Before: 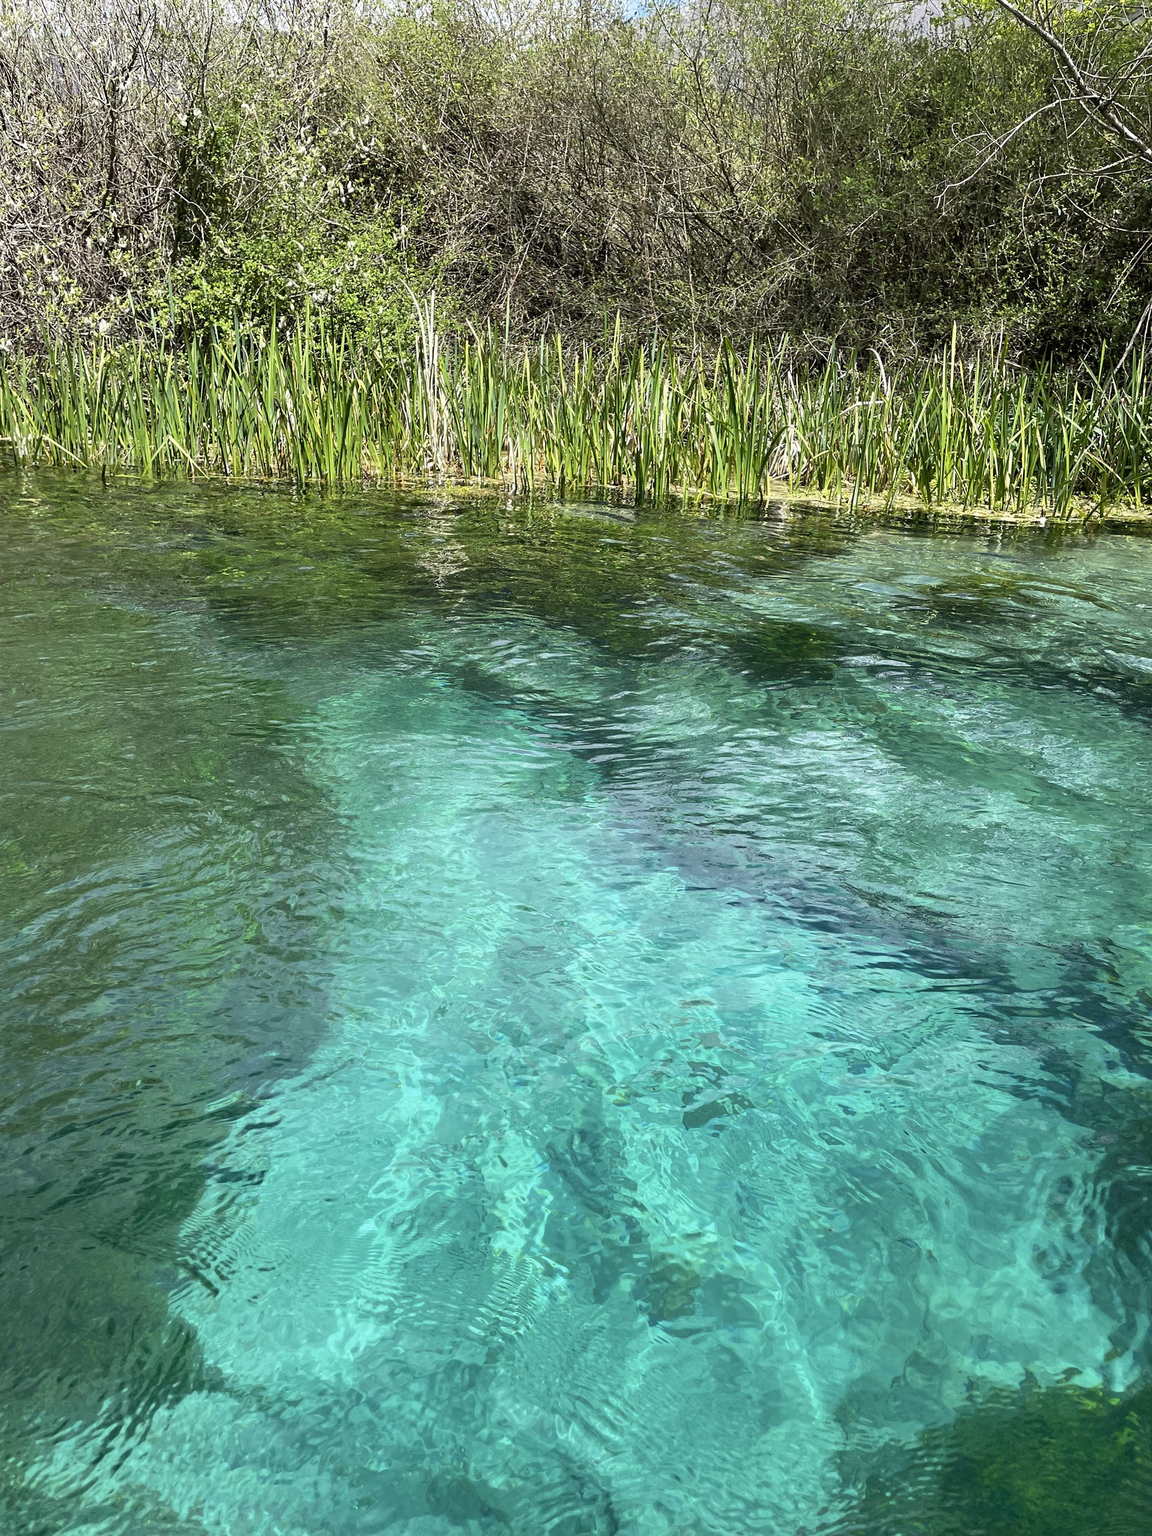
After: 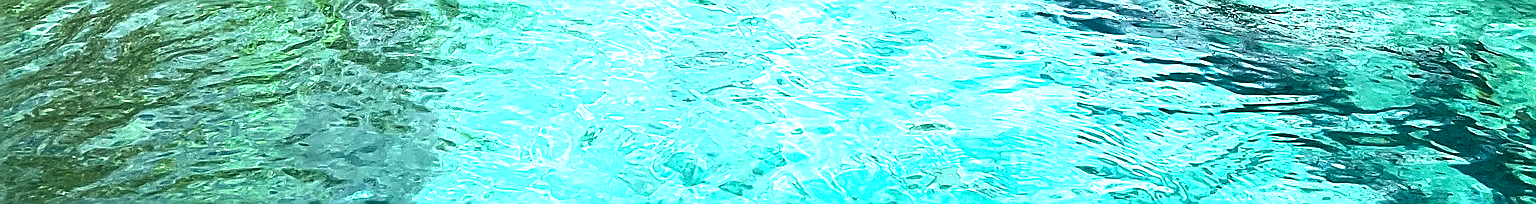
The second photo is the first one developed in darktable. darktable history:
color balance rgb: perceptual saturation grading › global saturation 20%, perceptual saturation grading › highlights -25%, perceptual saturation grading › shadows 25%
levels: levels [0.044, 0.475, 0.791]
exposure: exposure 0.566 EV, compensate highlight preservation false
crop and rotate: top 59.084%, bottom 30.916%
sharpen: radius 1.4, amount 1.25, threshold 0.7
